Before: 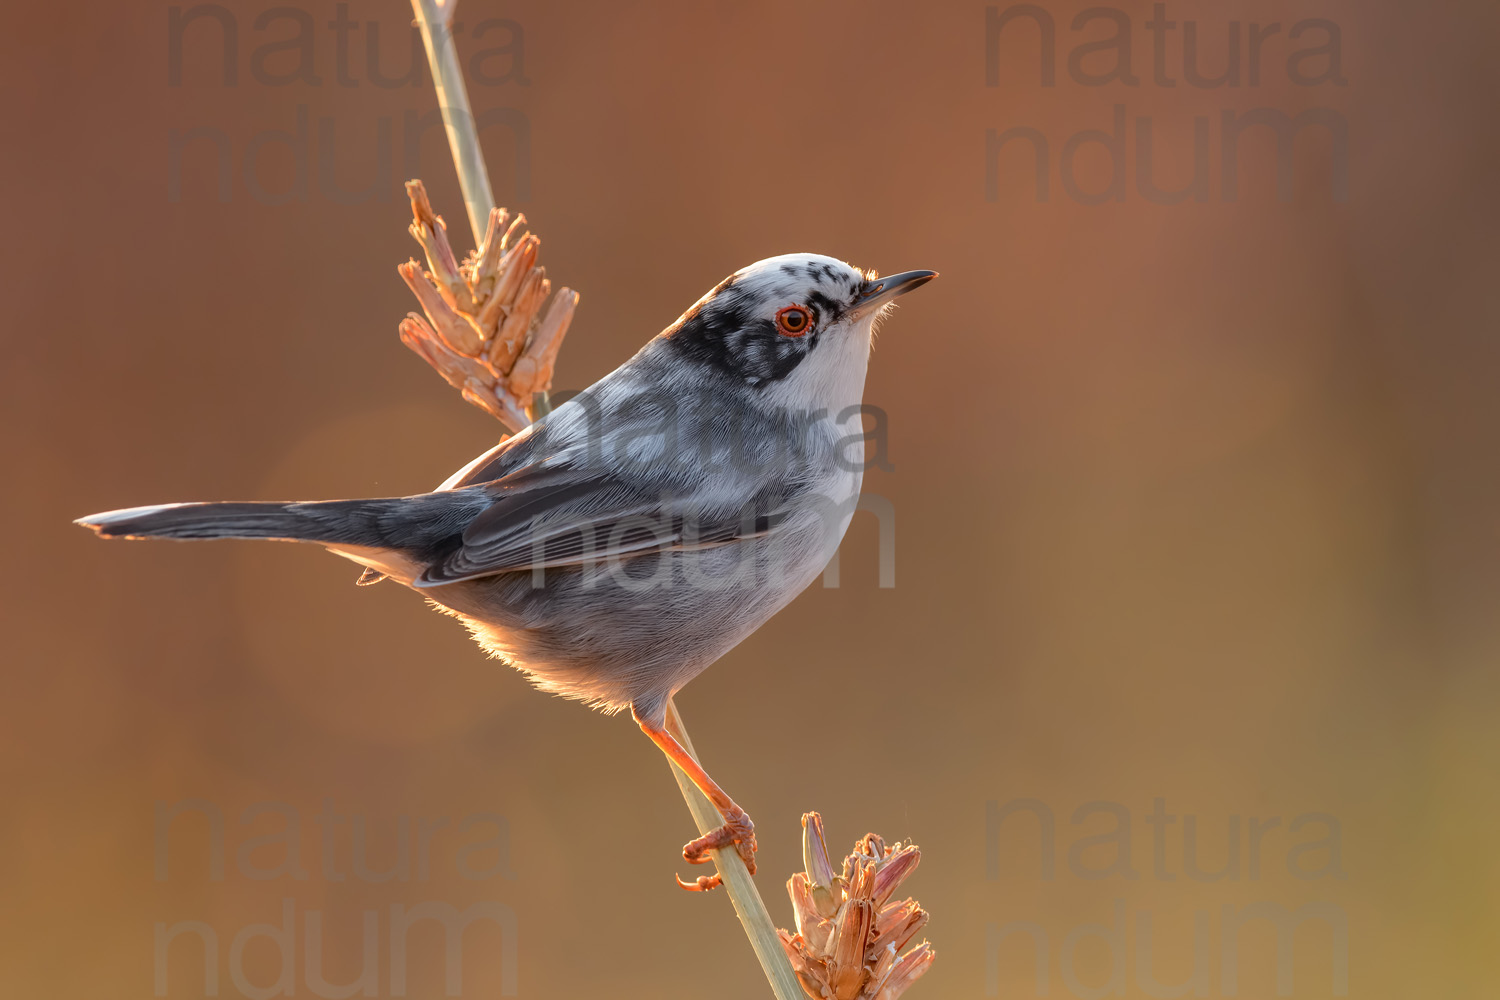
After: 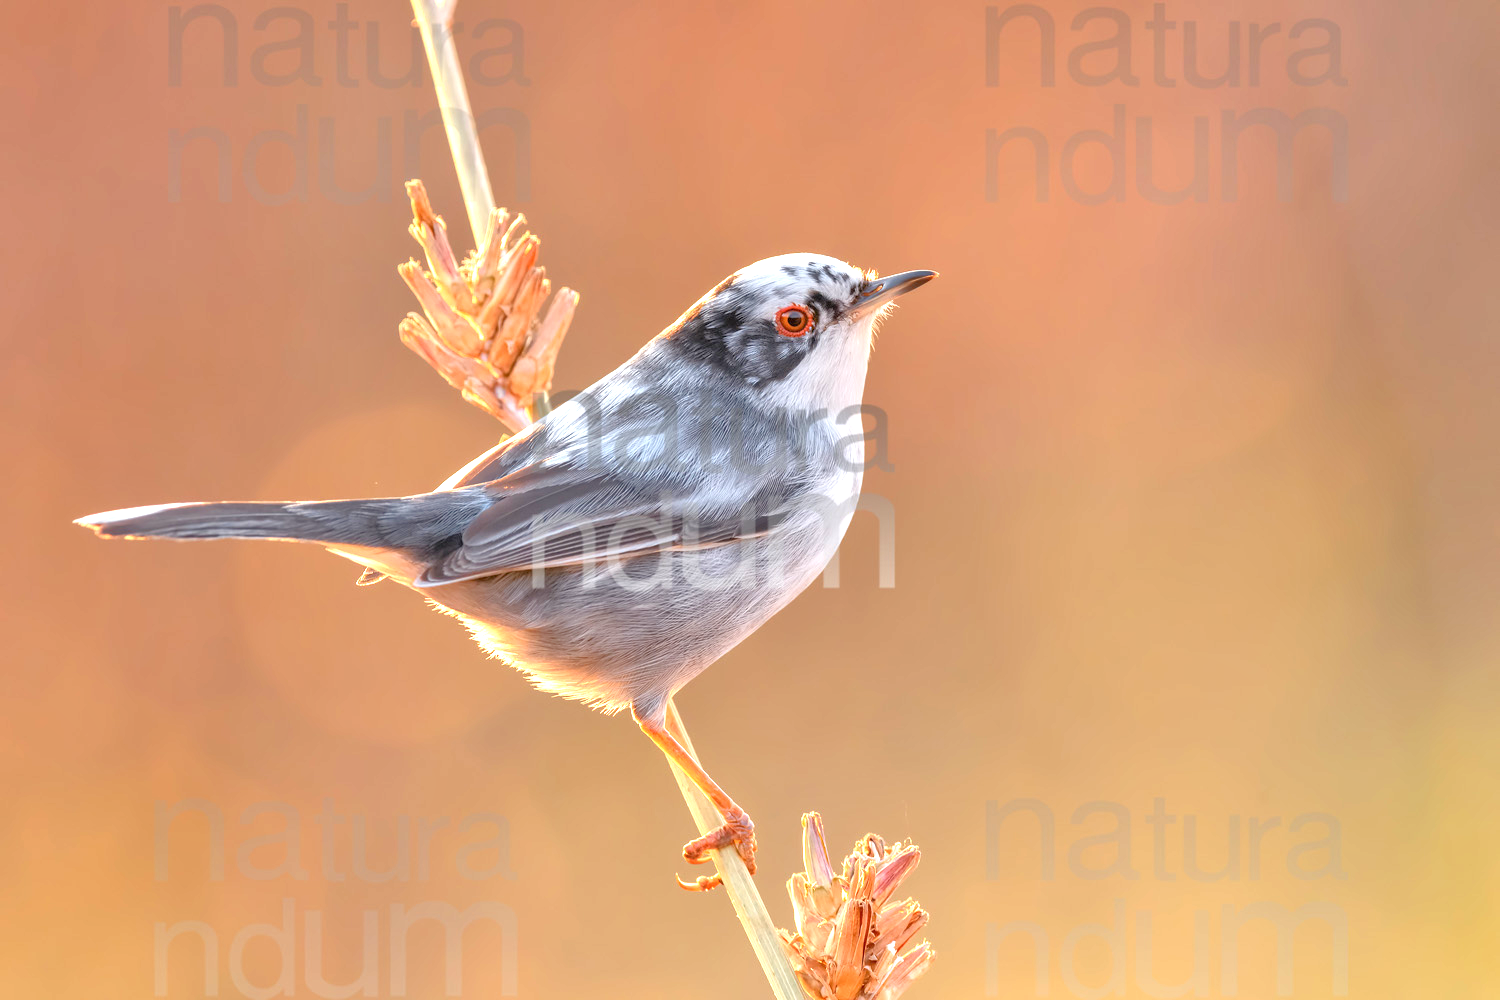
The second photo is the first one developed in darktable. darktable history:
exposure: exposure 1.25 EV, compensate exposure bias true, compensate highlight preservation false
tone equalizer: -7 EV 0.15 EV, -6 EV 0.6 EV, -5 EV 1.15 EV, -4 EV 1.33 EV, -3 EV 1.15 EV, -2 EV 0.6 EV, -1 EV 0.15 EV, mask exposure compensation -0.5 EV
